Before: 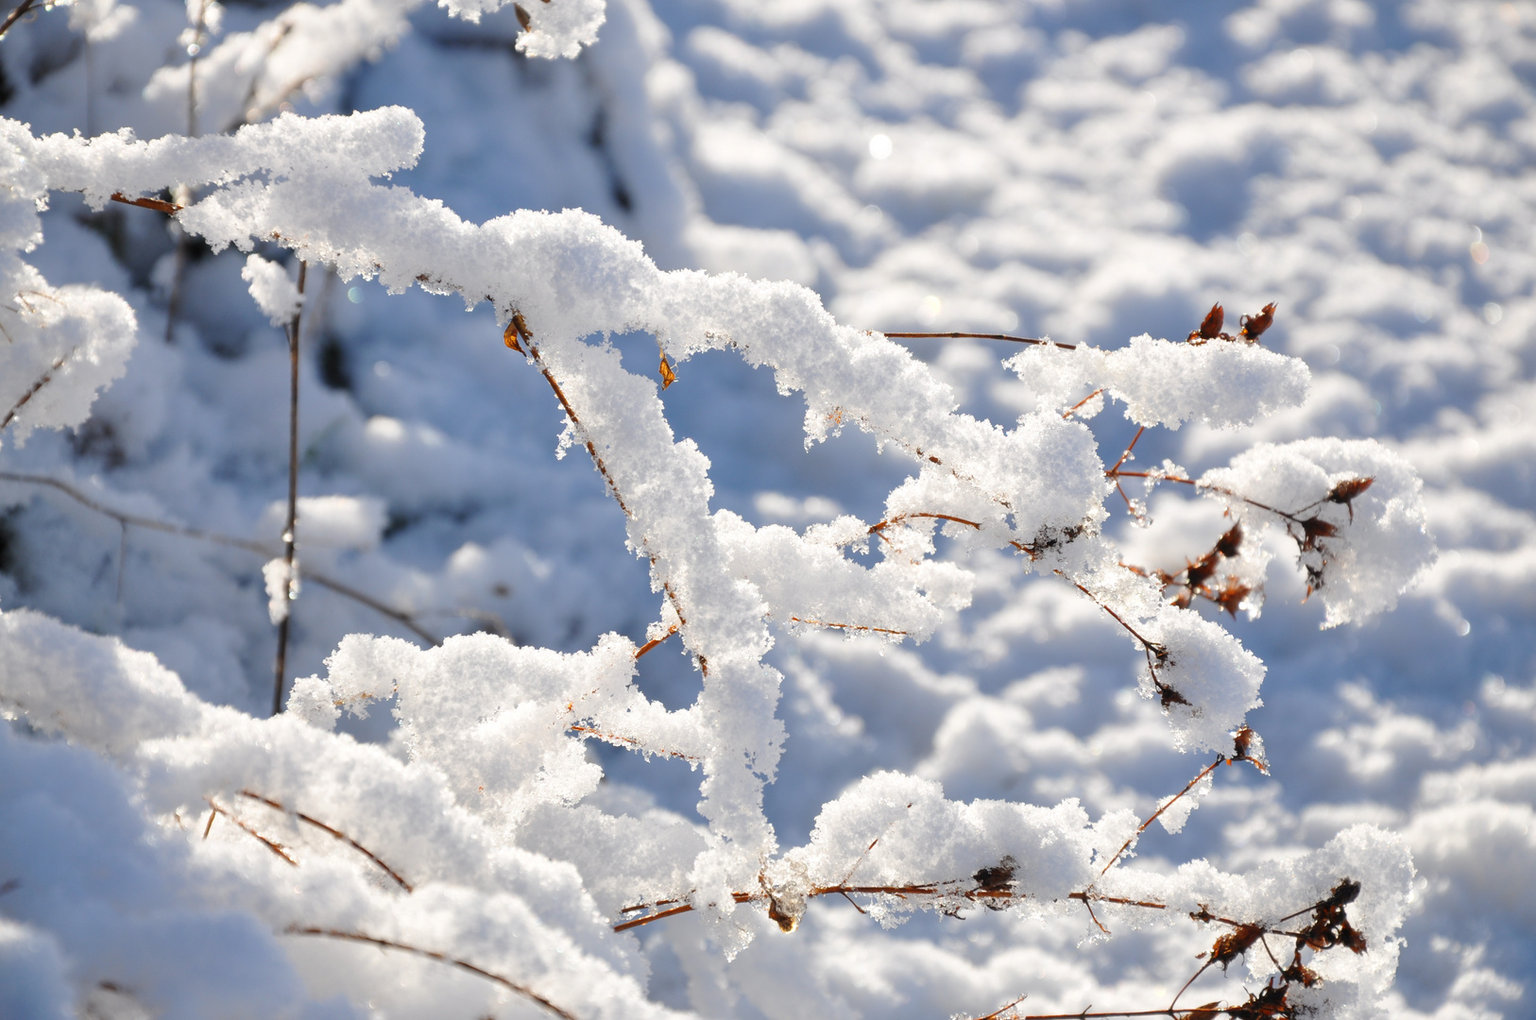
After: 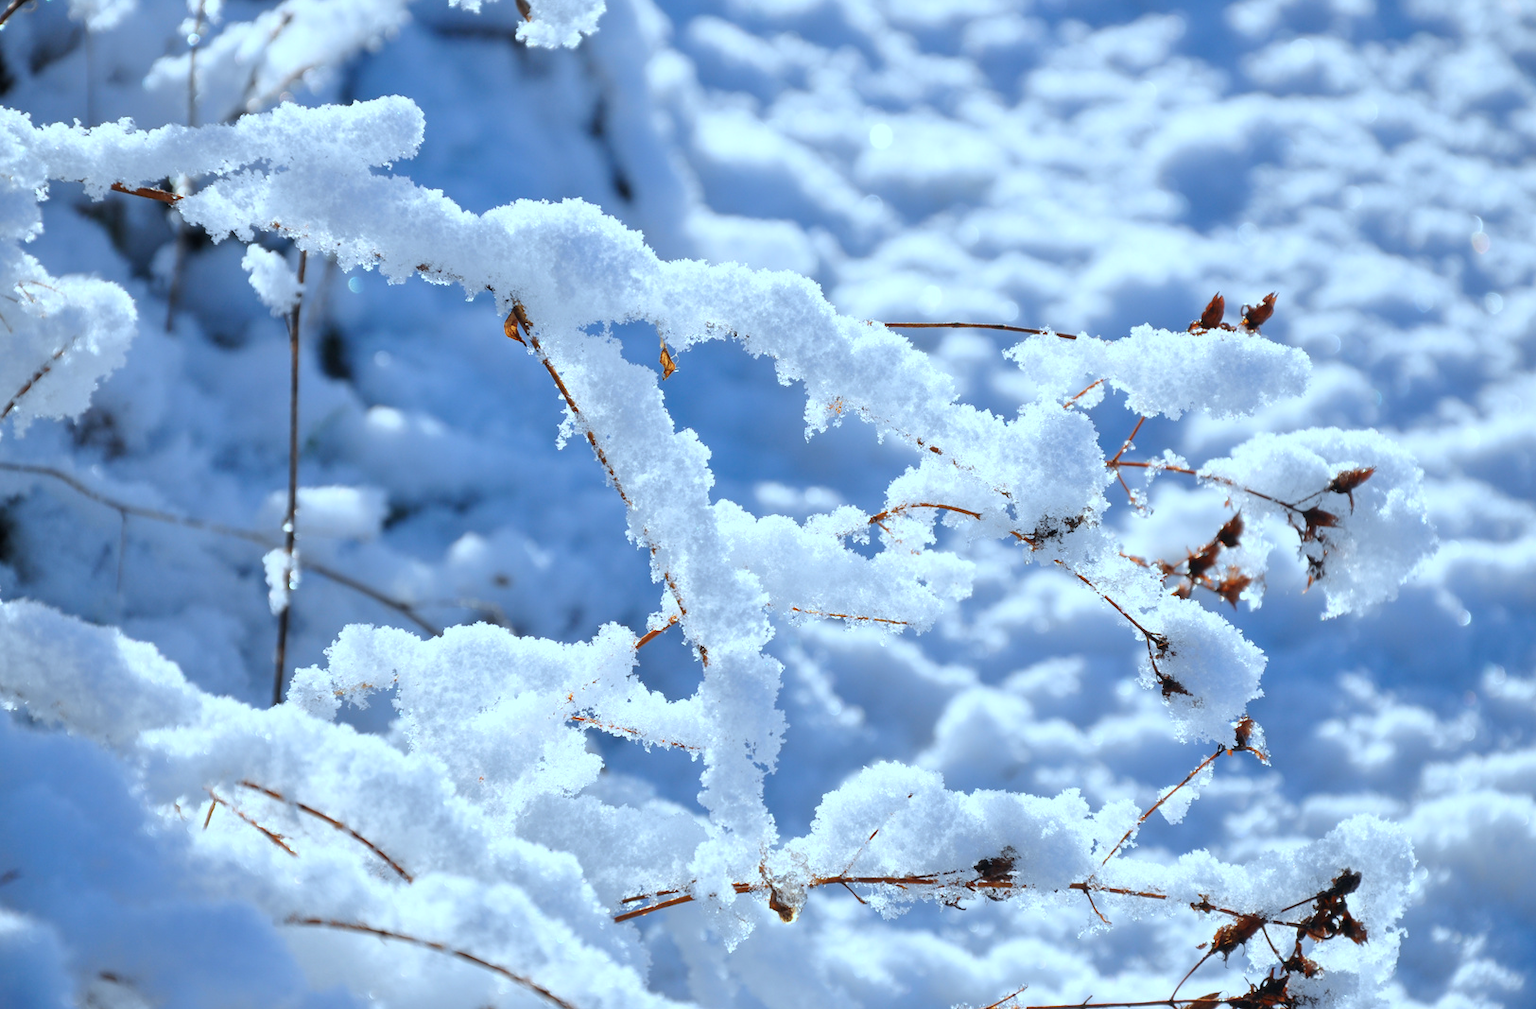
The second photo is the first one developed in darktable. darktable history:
crop: top 1.049%, right 0.001%
color calibration: x 0.396, y 0.386, temperature 3669 K
